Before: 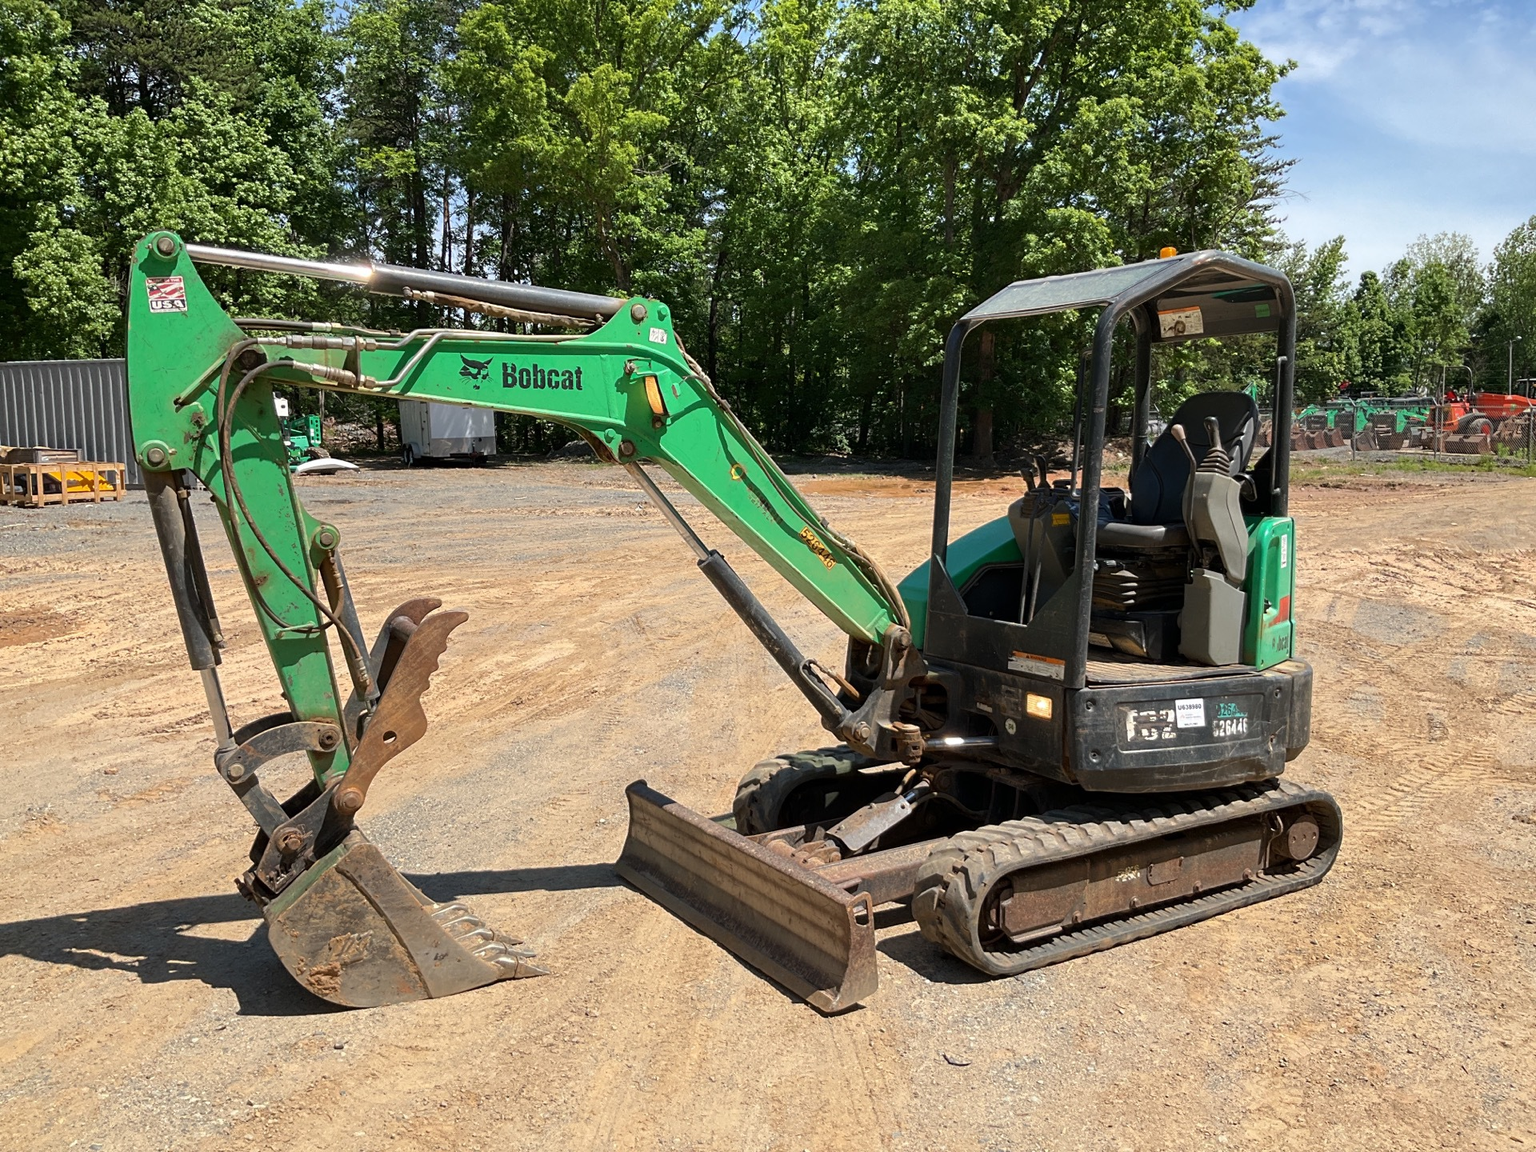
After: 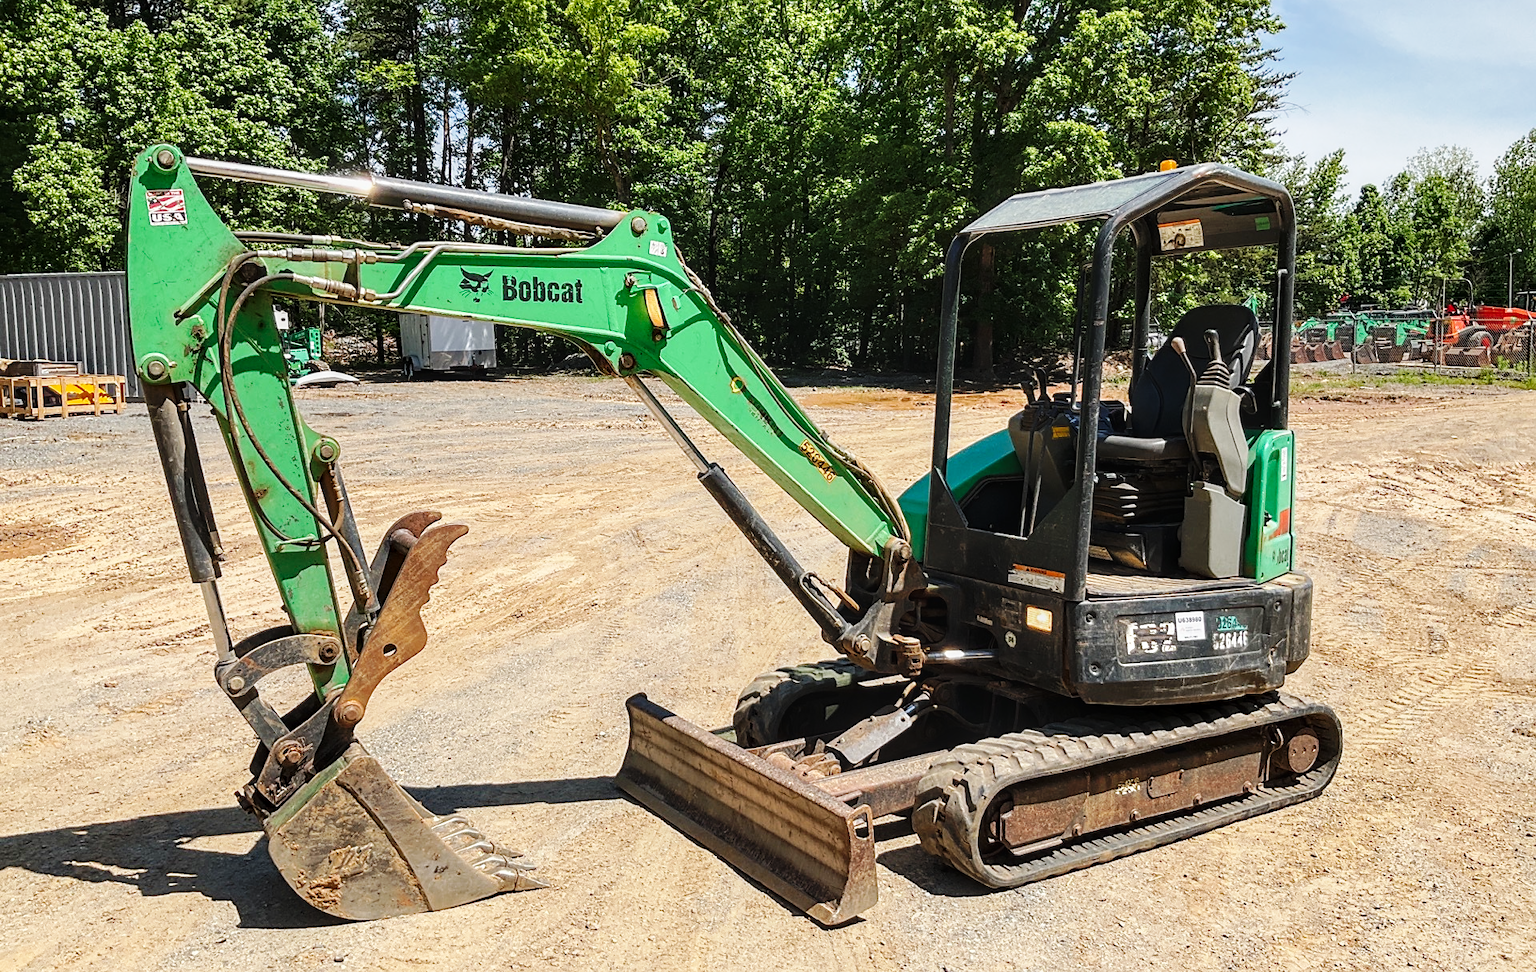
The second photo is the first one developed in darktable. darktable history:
base curve: curves: ch0 [(0, 0) (0.032, 0.025) (0.121, 0.166) (0.206, 0.329) (0.605, 0.79) (1, 1)], preserve colors none
sharpen: radius 1.508, amount 0.411, threshold 1.64
crop: top 7.618%, bottom 7.949%
local contrast: on, module defaults
